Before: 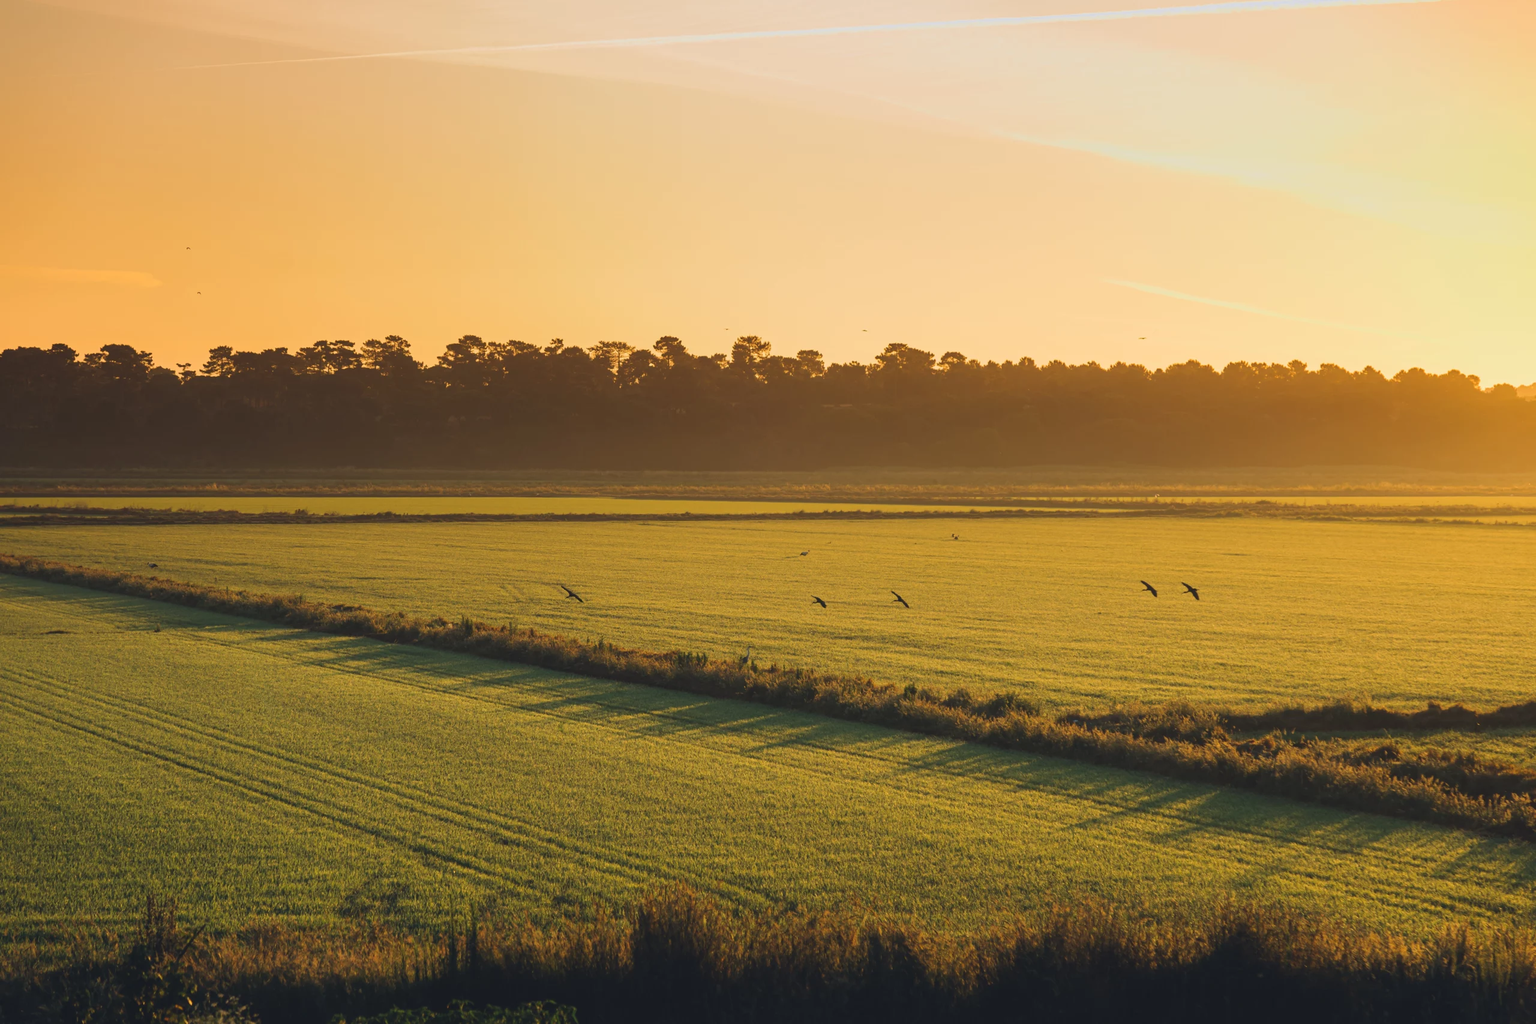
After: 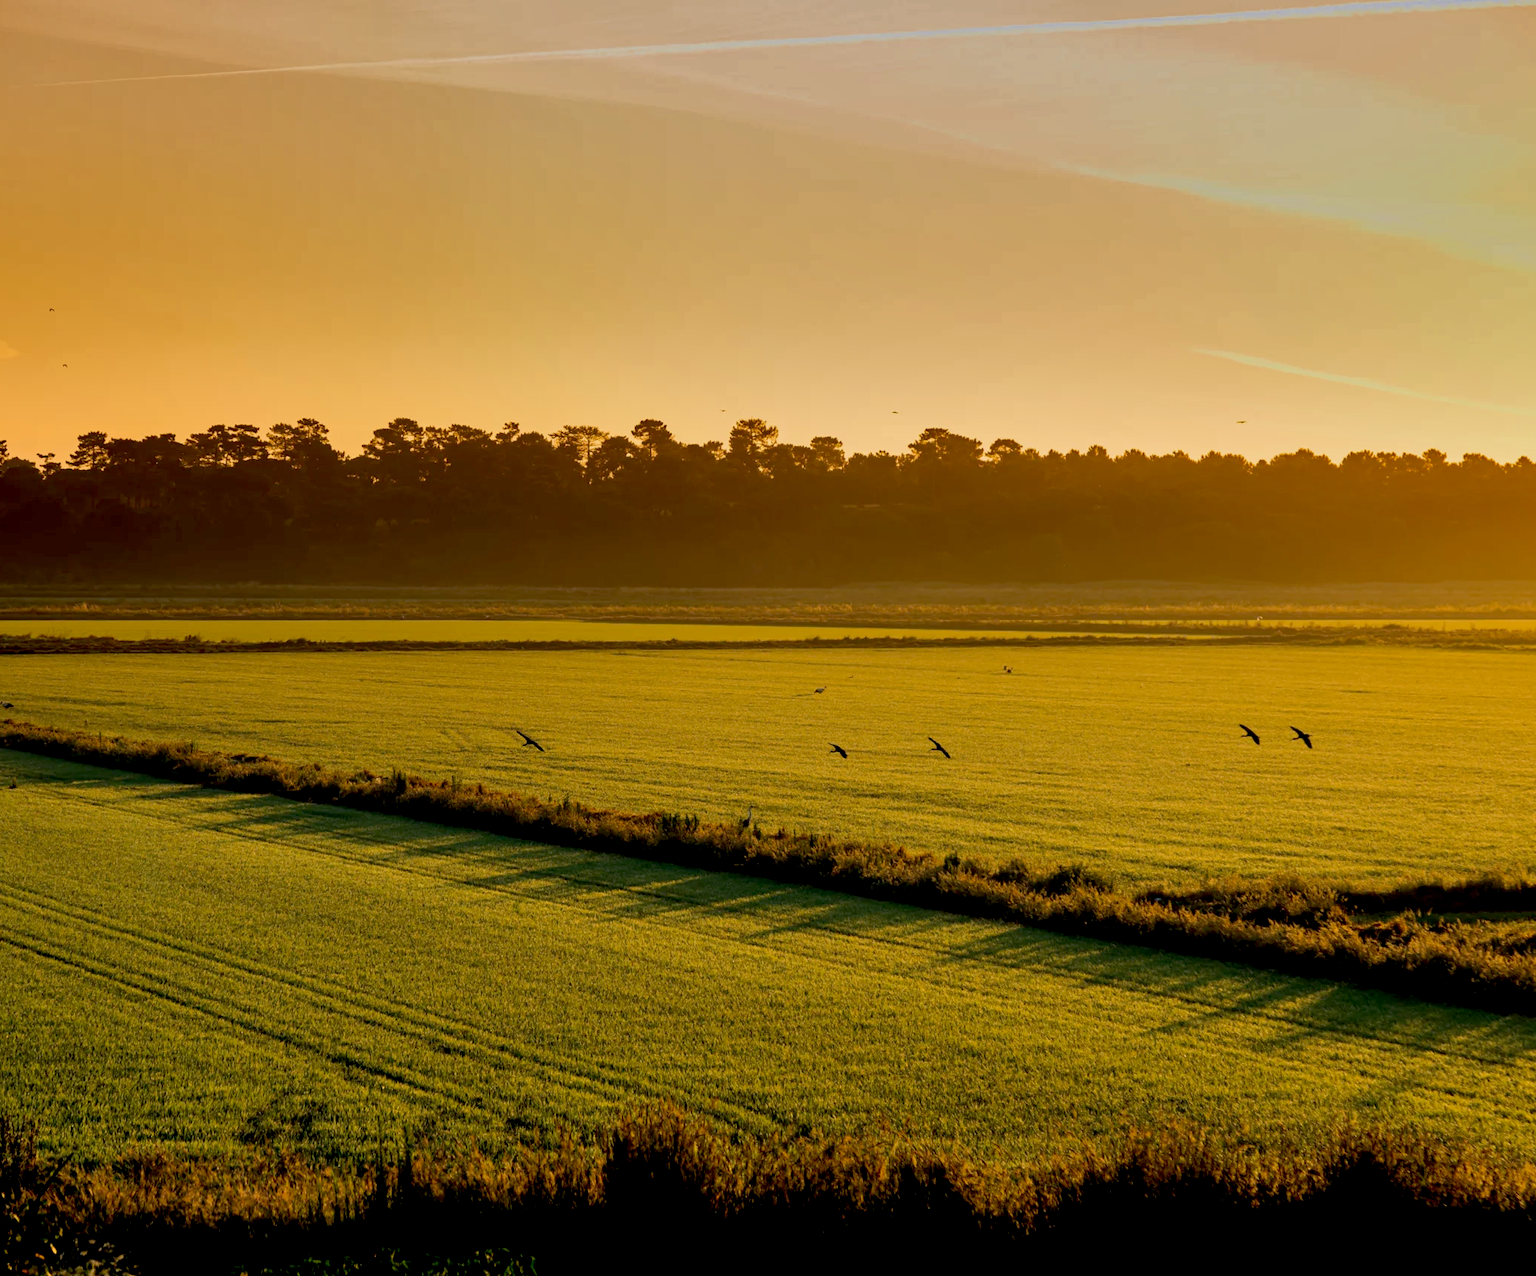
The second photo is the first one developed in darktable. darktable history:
crop and rotate: left 9.597%, right 10.195%
exposure: black level correction 0.029, exposure -0.073 EV, compensate highlight preservation false
shadows and highlights: shadows 30.63, highlights -63.22, shadows color adjustment 98%, highlights color adjustment 58.61%, soften with gaussian
